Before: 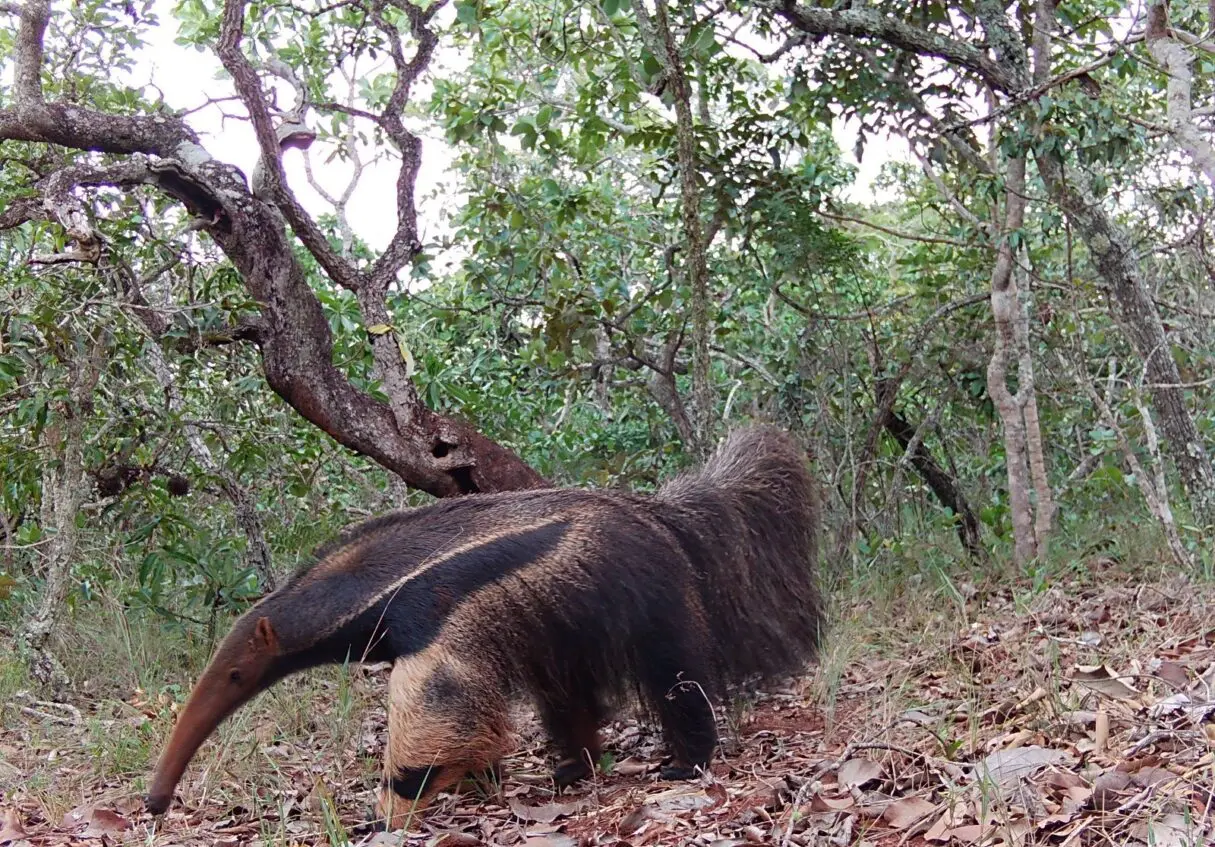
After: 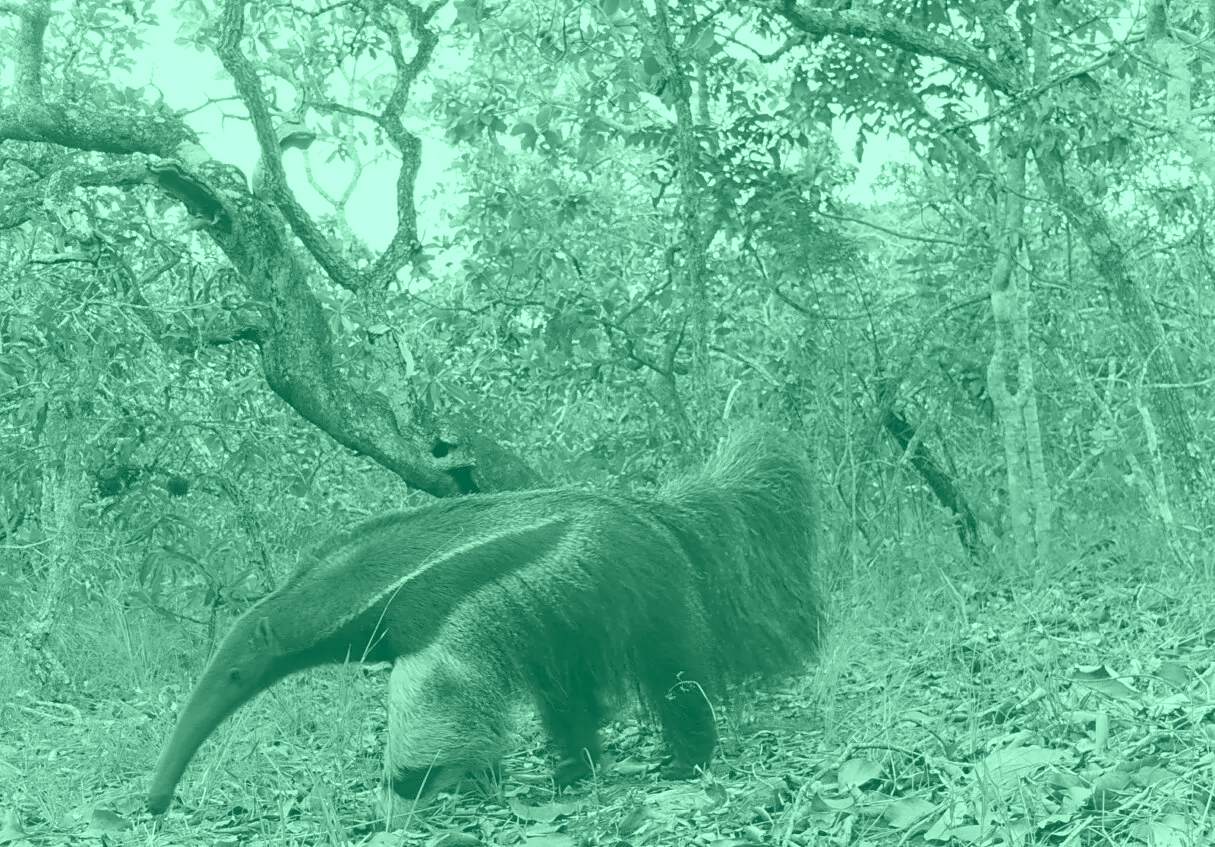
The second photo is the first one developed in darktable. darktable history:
exposure: black level correction 0, exposure 1 EV, compensate exposure bias true, compensate highlight preservation false
colorize: hue 147.6°, saturation 65%, lightness 21.64%
local contrast: highlights 100%, shadows 100%, detail 120%, midtone range 0.2
